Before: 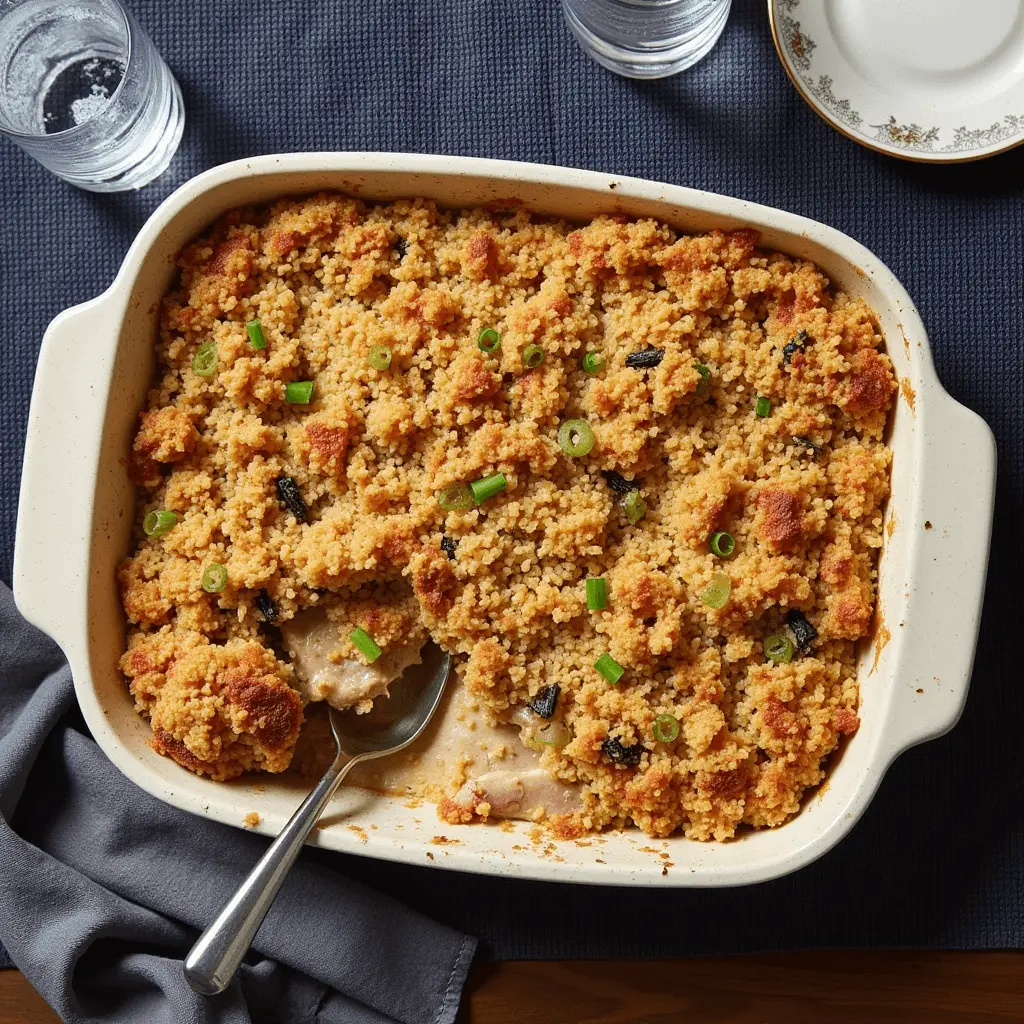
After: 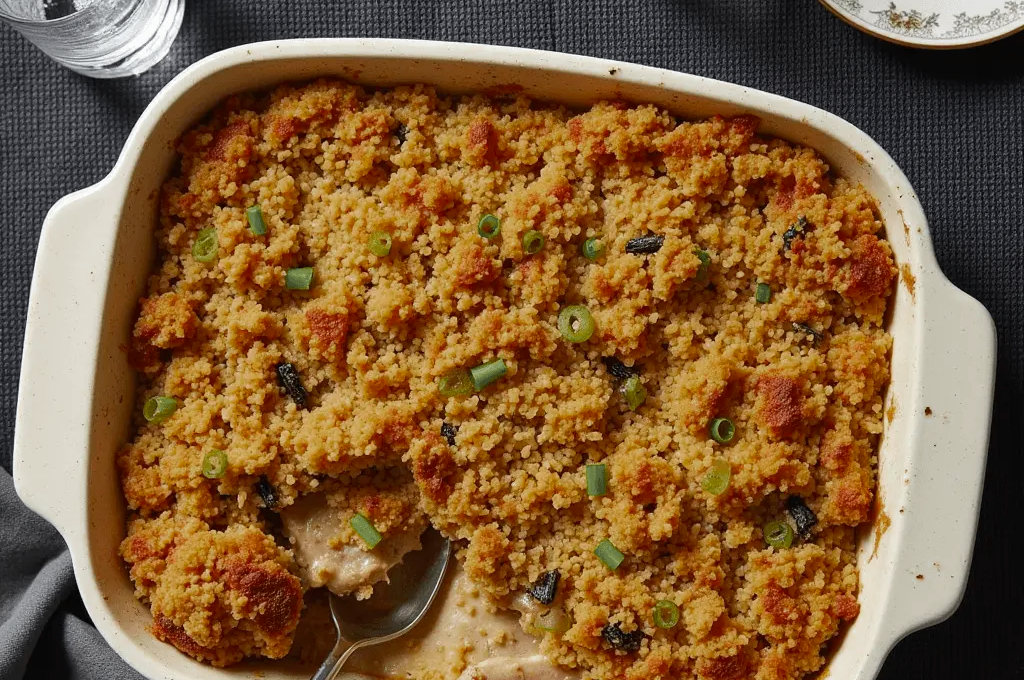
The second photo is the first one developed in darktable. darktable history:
color zones: curves: ch0 [(0.004, 0.388) (0.125, 0.392) (0.25, 0.404) (0.375, 0.5) (0.5, 0.5) (0.625, 0.5) (0.75, 0.5) (0.875, 0.5)]; ch1 [(0, 0.5) (0.125, 0.5) (0.25, 0.5) (0.375, 0.124) (0.524, 0.124) (0.645, 0.128) (0.789, 0.132) (0.914, 0.096) (0.998, 0.068)]
crop: top 11.179%, bottom 22.374%
